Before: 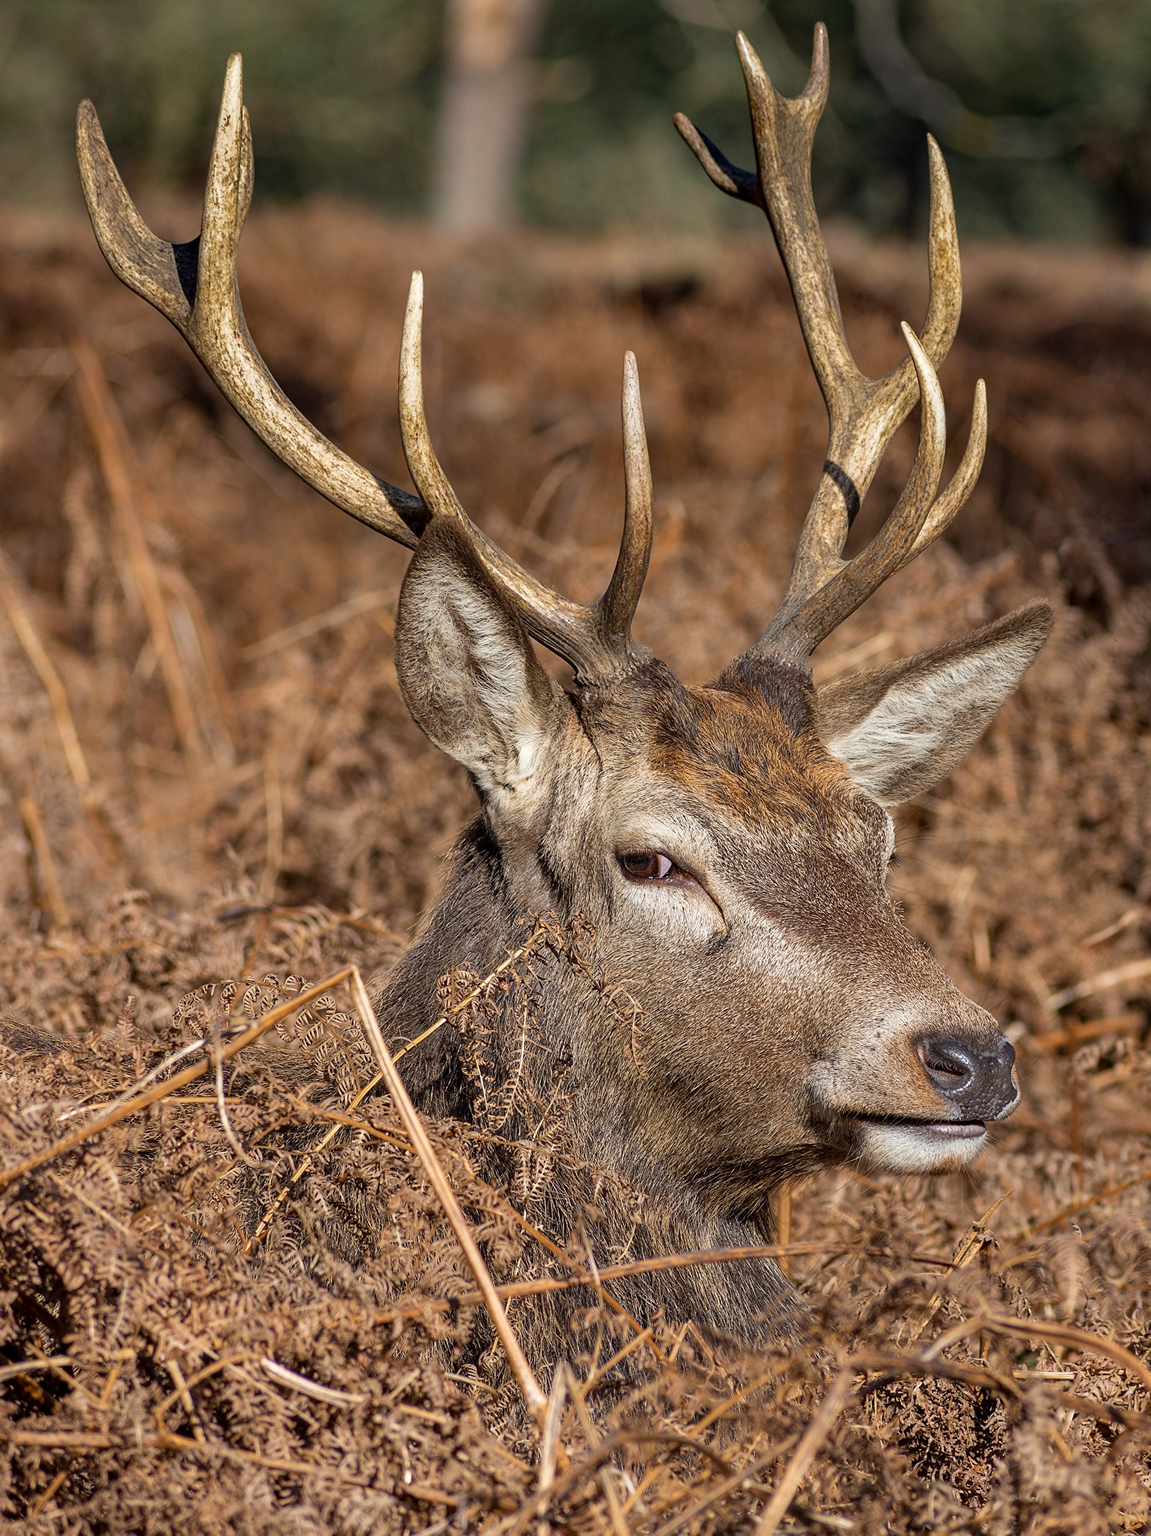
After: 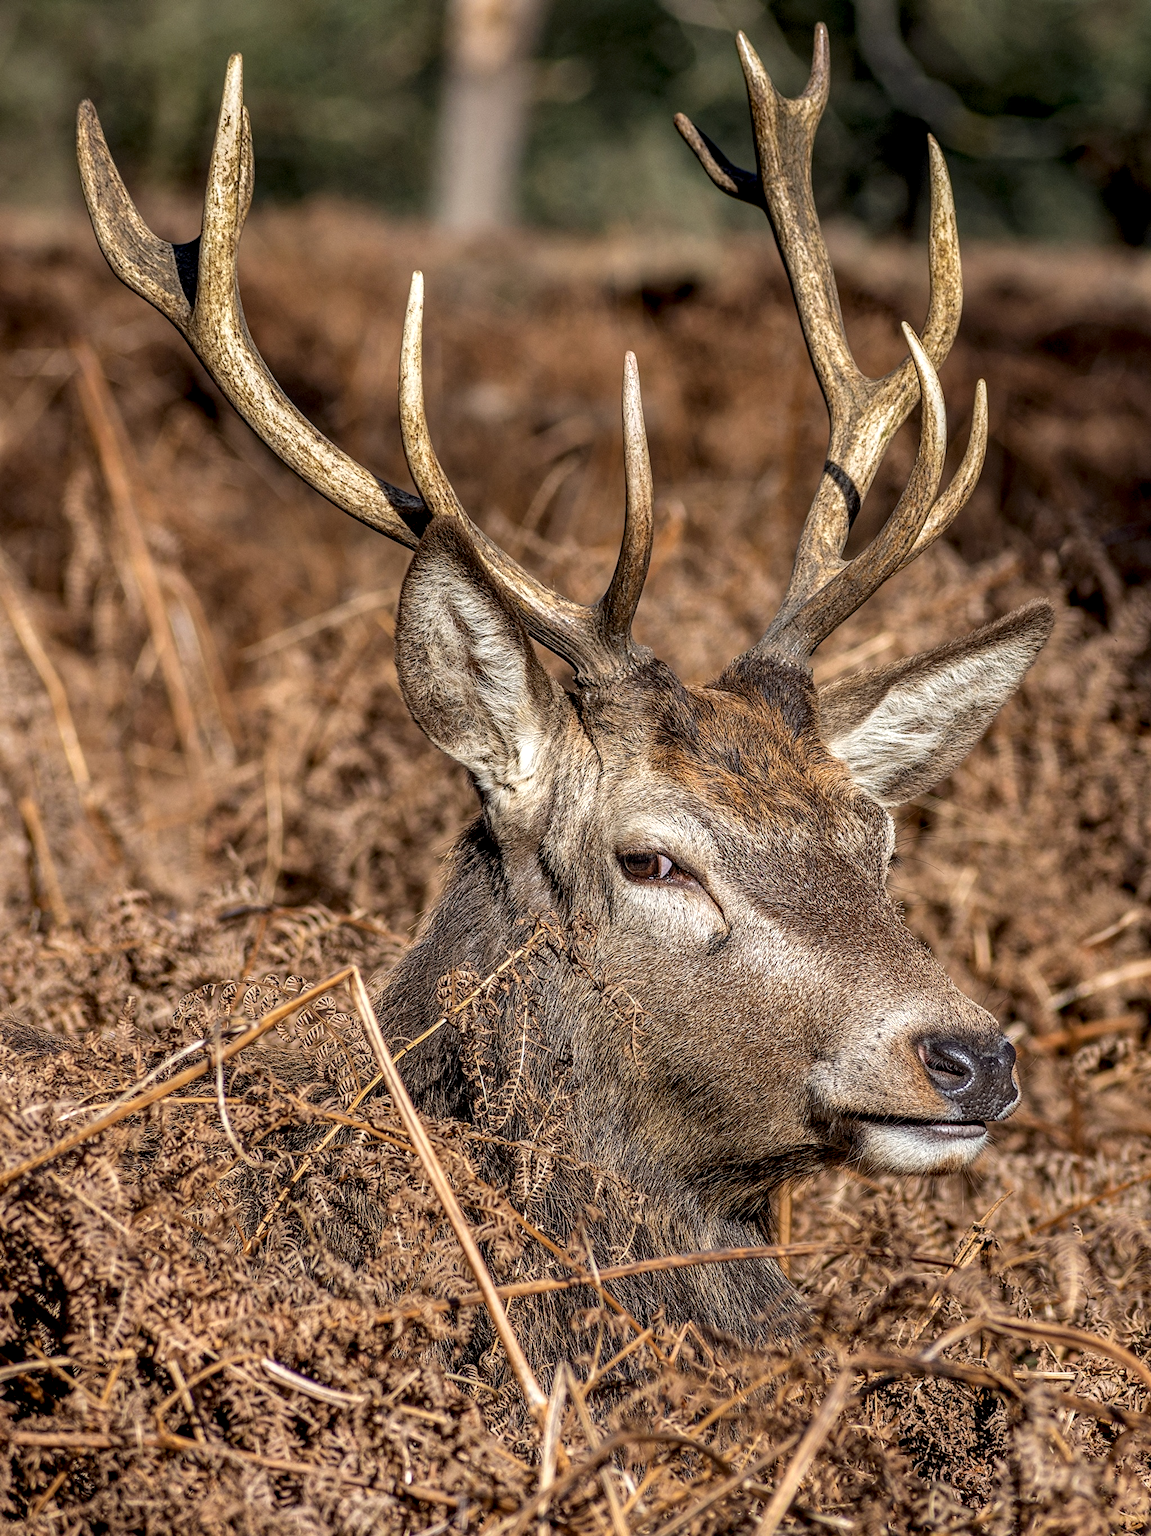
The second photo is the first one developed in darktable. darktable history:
exposure: compensate highlight preservation false
local contrast: highlights 22%, detail 150%
